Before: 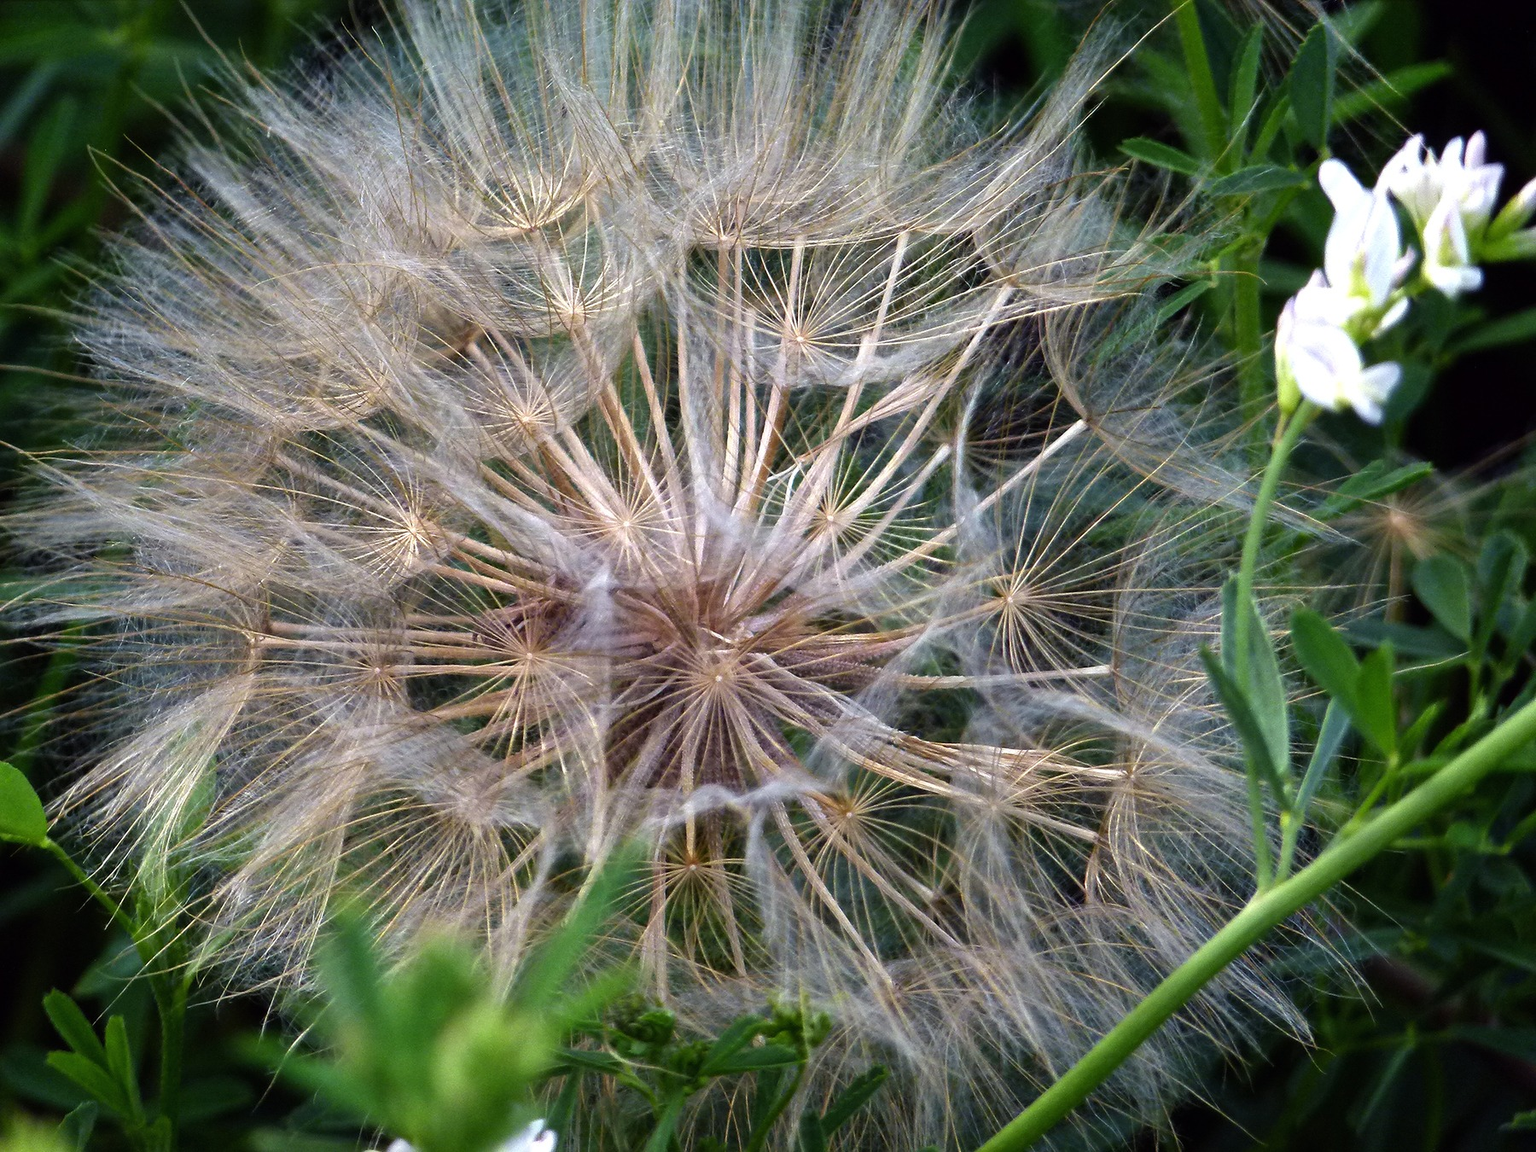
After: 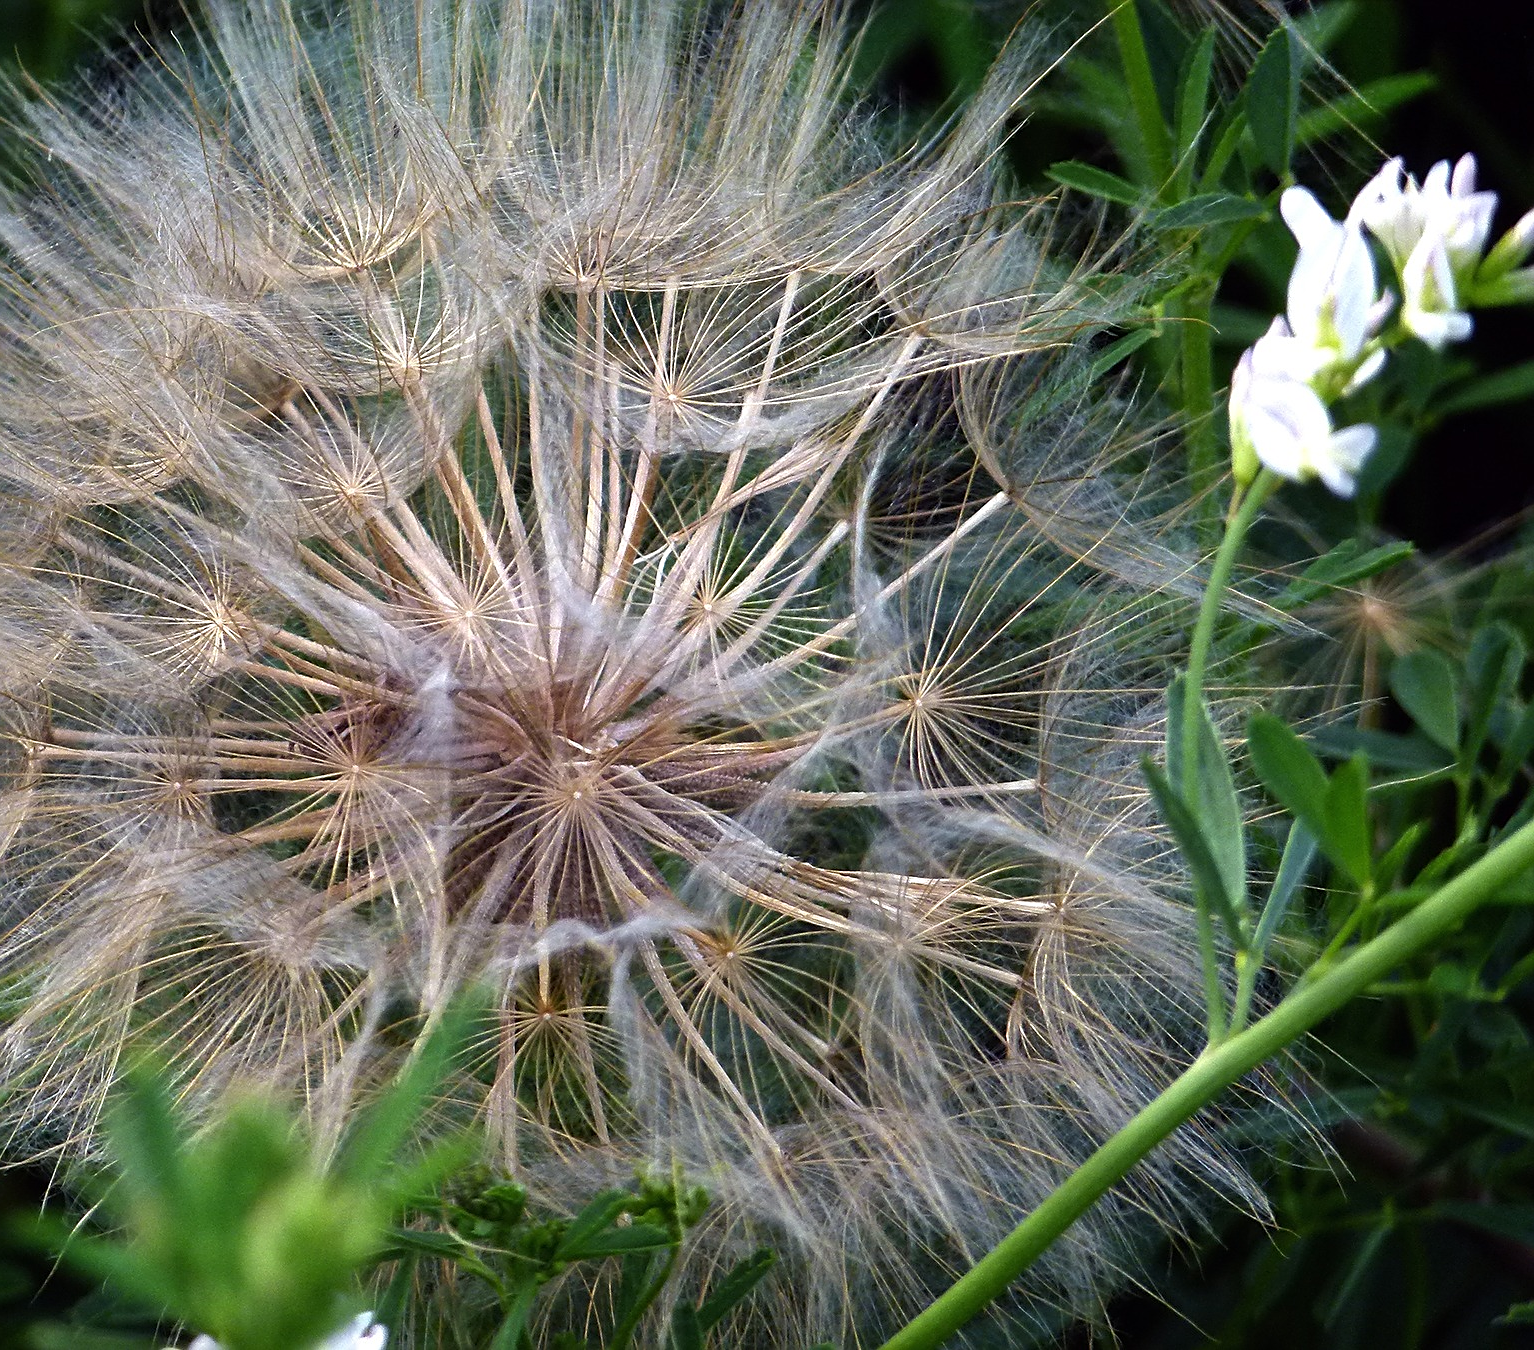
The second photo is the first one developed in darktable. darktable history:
crop and rotate: left 14.734%
sharpen: on, module defaults
